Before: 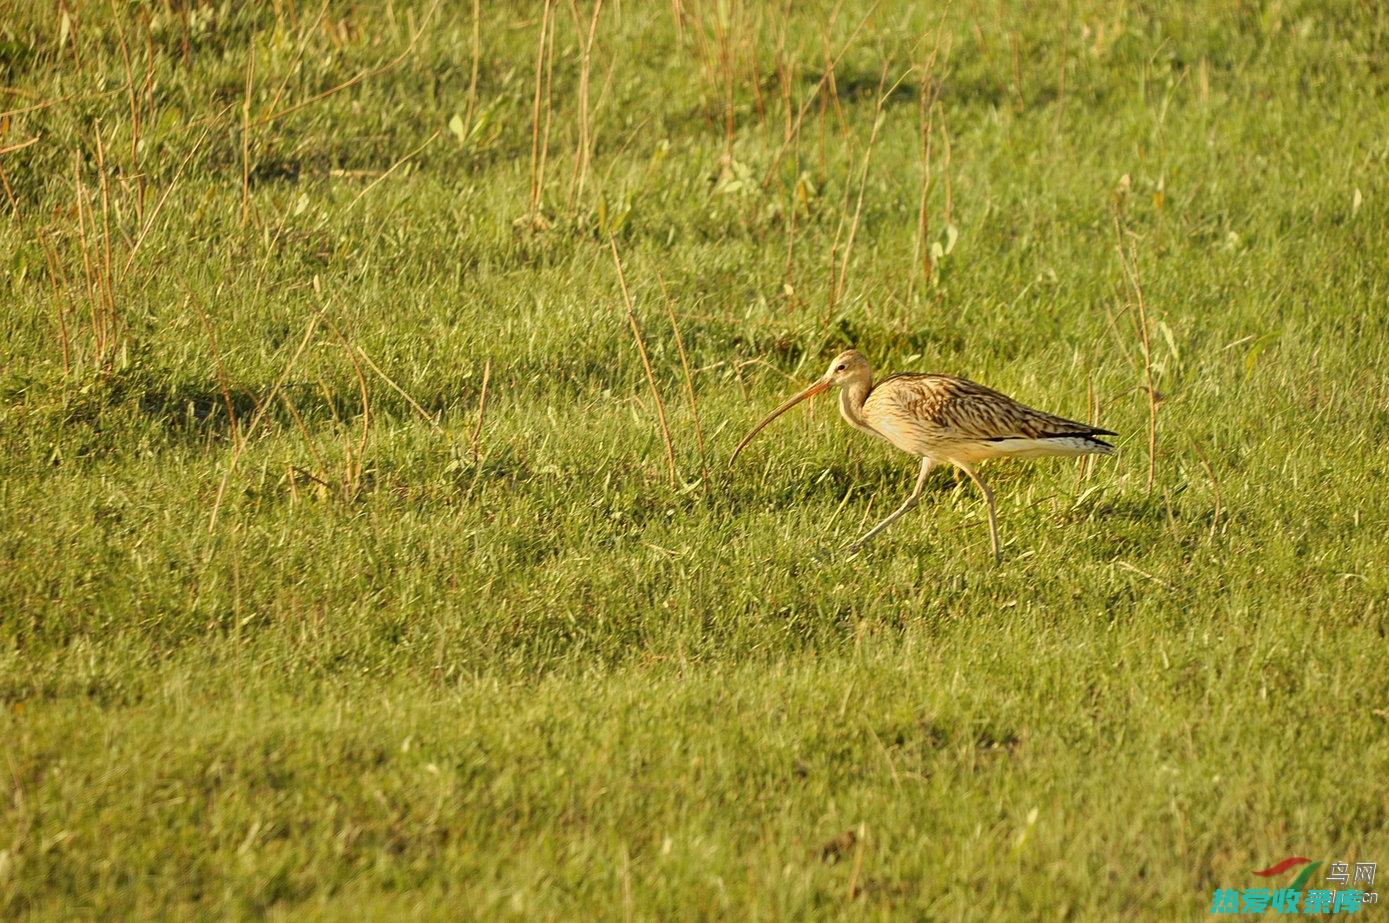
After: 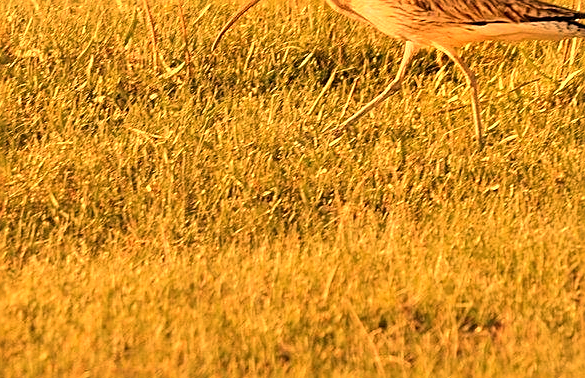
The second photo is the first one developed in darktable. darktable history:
crop: left 37.221%, top 45.169%, right 20.63%, bottom 13.777%
sharpen: on, module defaults
white balance: red 1.467, blue 0.684
